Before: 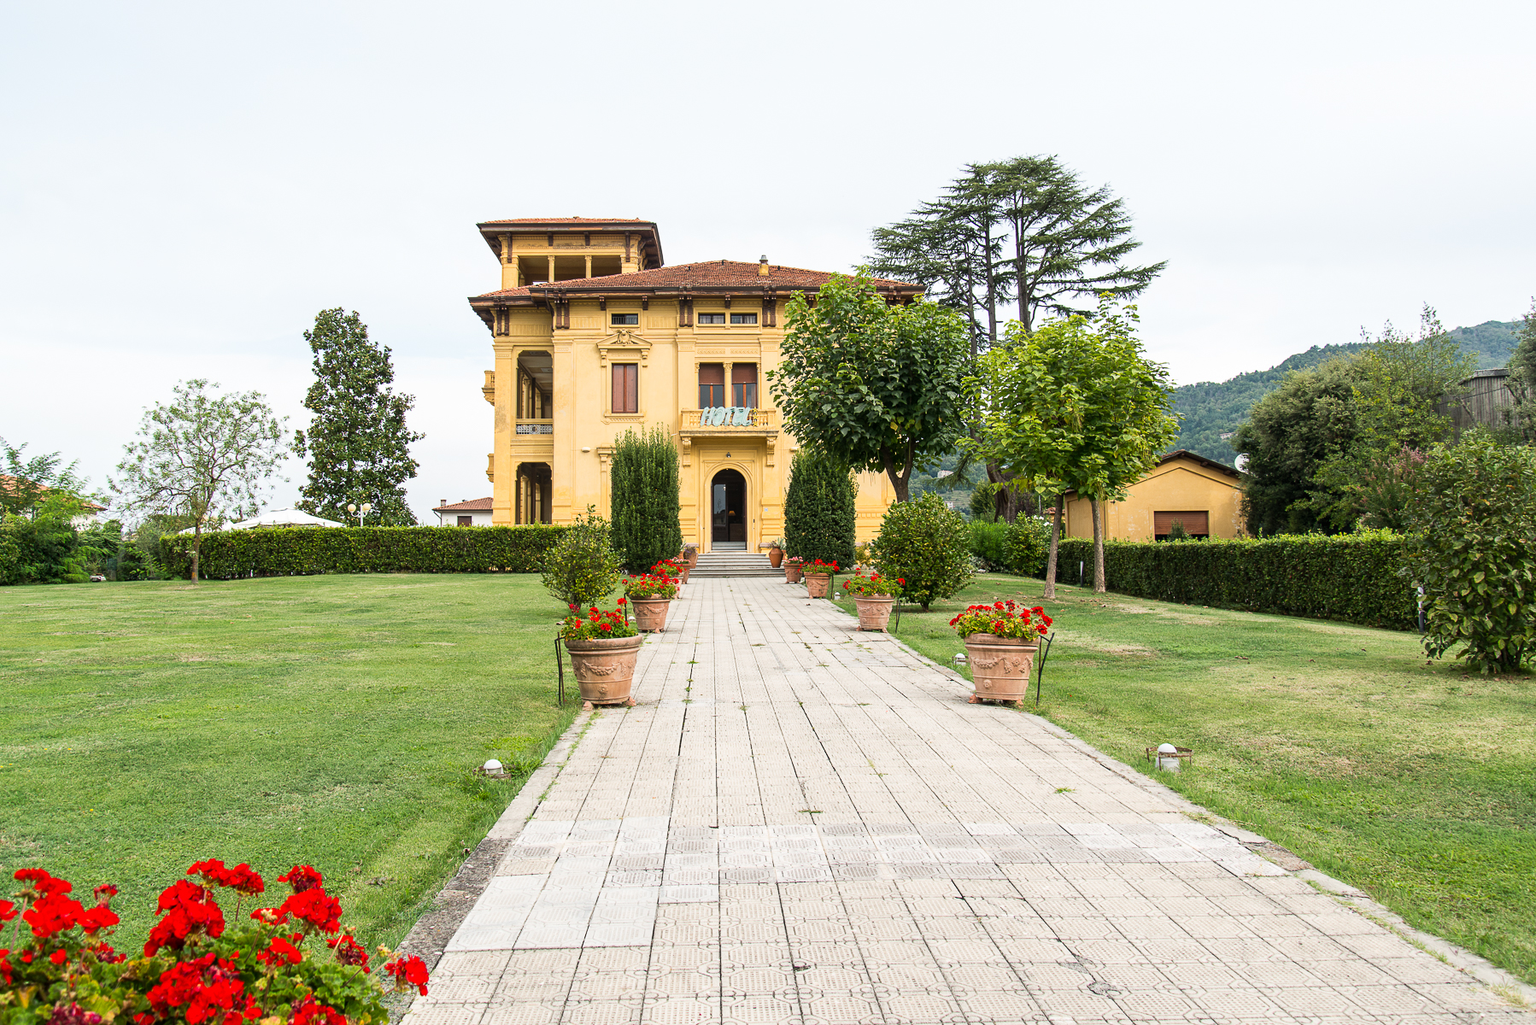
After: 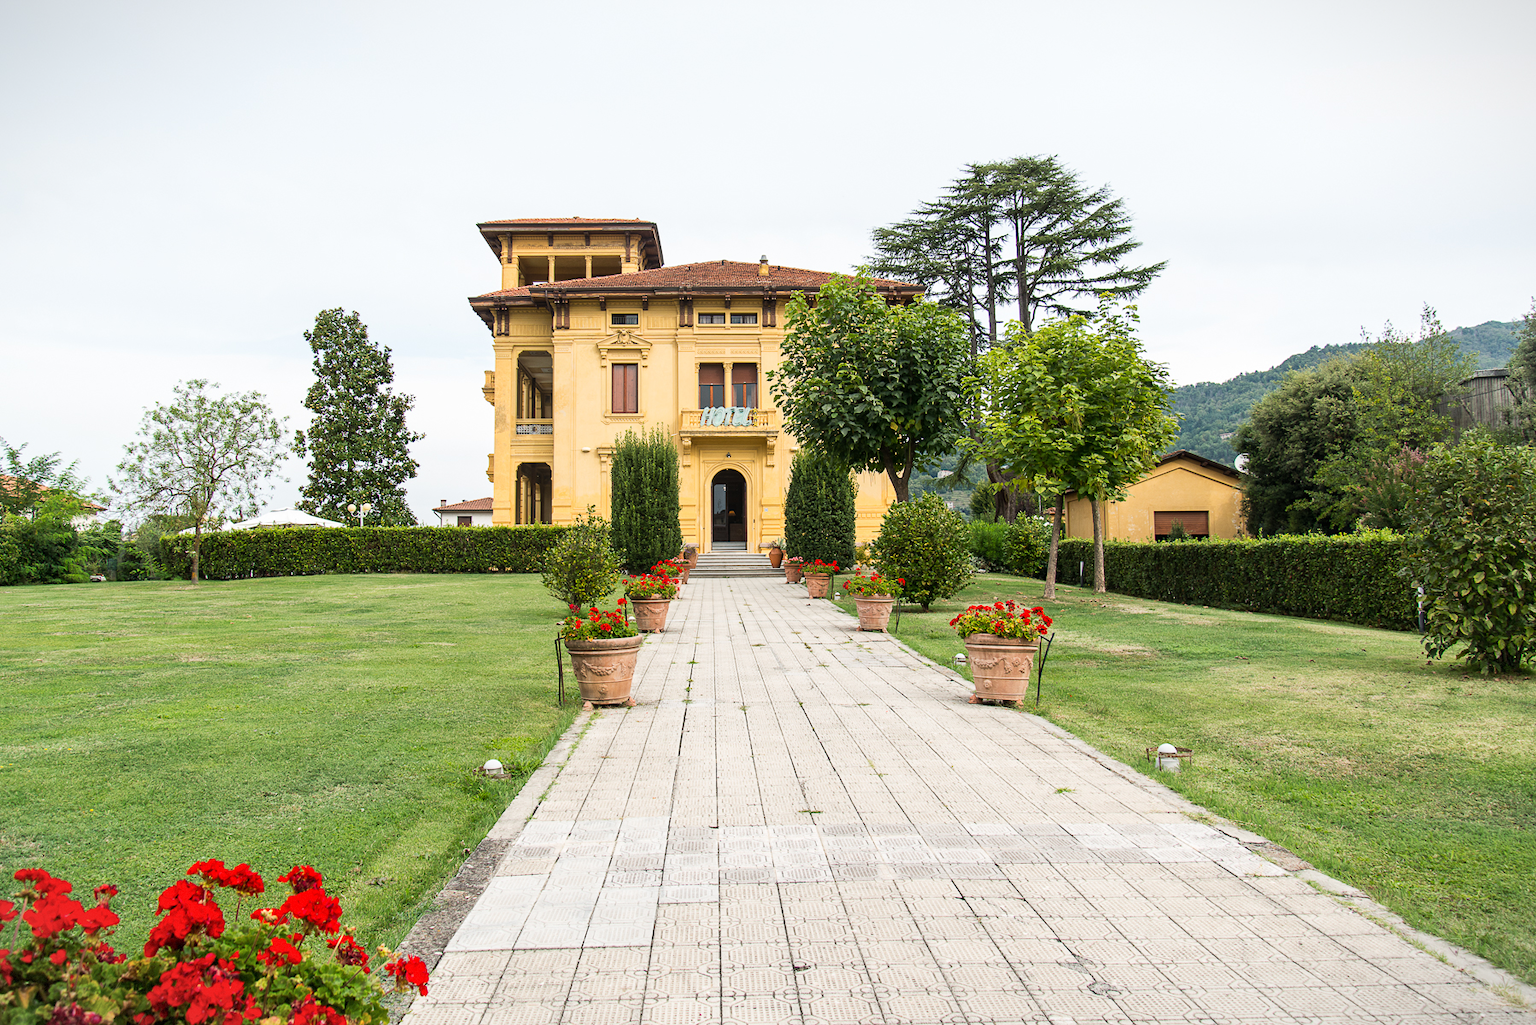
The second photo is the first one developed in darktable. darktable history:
vignetting: fall-off start 97.68%, fall-off radius 99.99%, width/height ratio 1.363, dithering 8-bit output, unbound false
